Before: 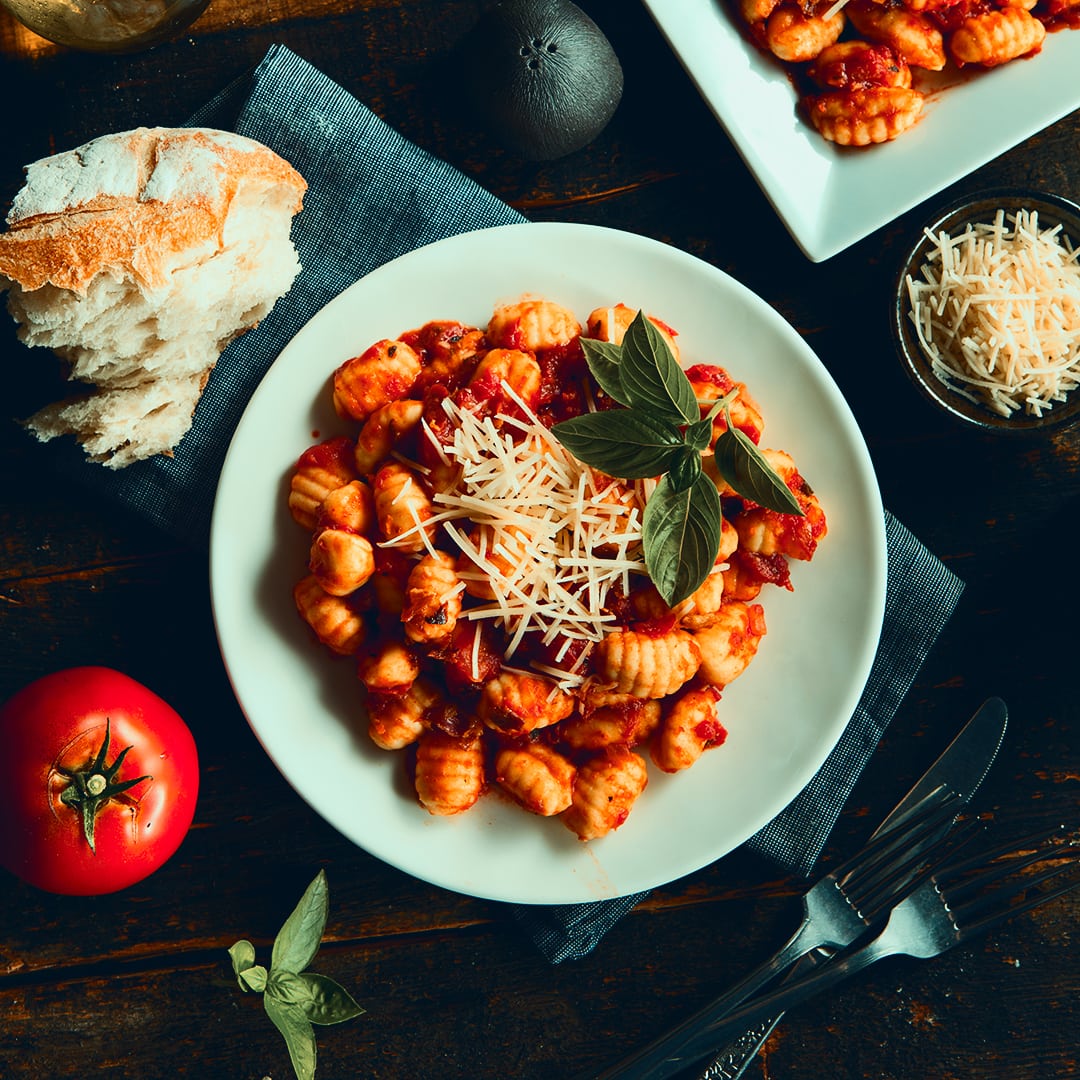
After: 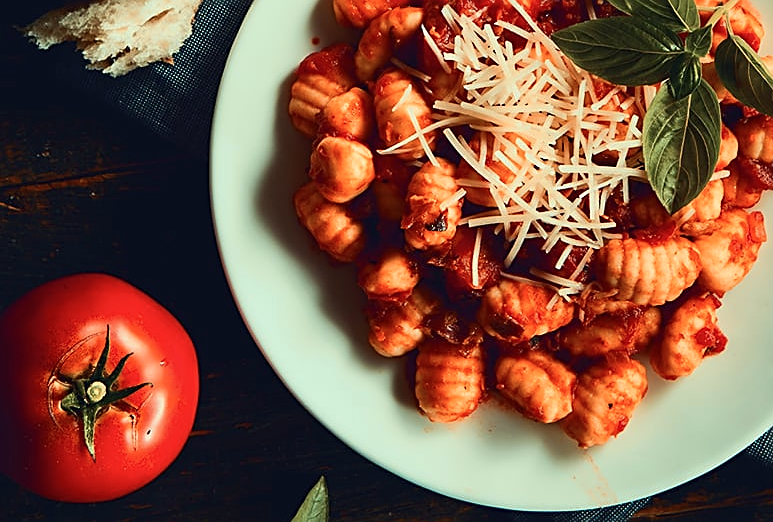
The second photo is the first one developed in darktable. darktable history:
sharpen: on, module defaults
crop: top 36.435%, right 28.346%, bottom 15.143%
exposure: compensate exposure bias true, compensate highlight preservation false
color correction: highlights a* -0.938, highlights b* 4.6, shadows a* 3.53
color zones: curves: ch1 [(0, 0.455) (0.063, 0.455) (0.286, 0.495) (0.429, 0.5) (0.571, 0.5) (0.714, 0.5) (0.857, 0.5) (1, 0.455)]; ch2 [(0, 0.532) (0.063, 0.521) (0.233, 0.447) (0.429, 0.489) (0.571, 0.5) (0.714, 0.5) (0.857, 0.5) (1, 0.532)]
